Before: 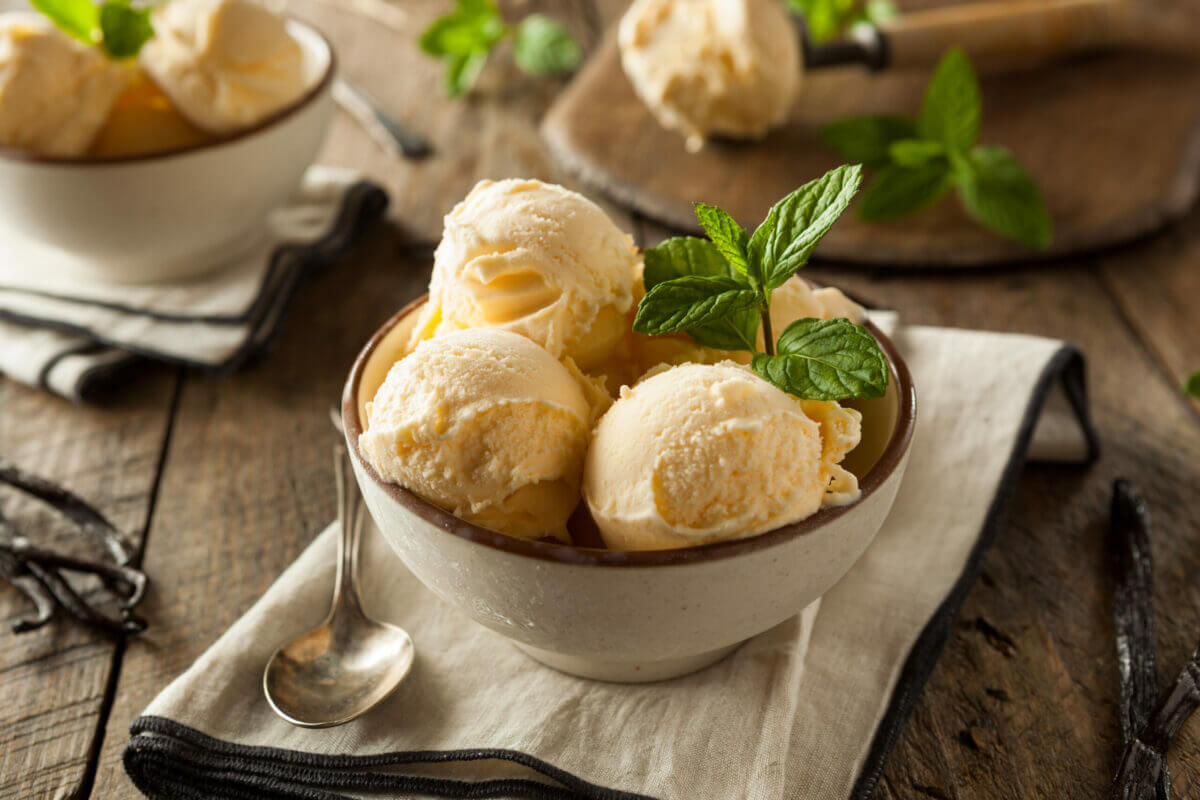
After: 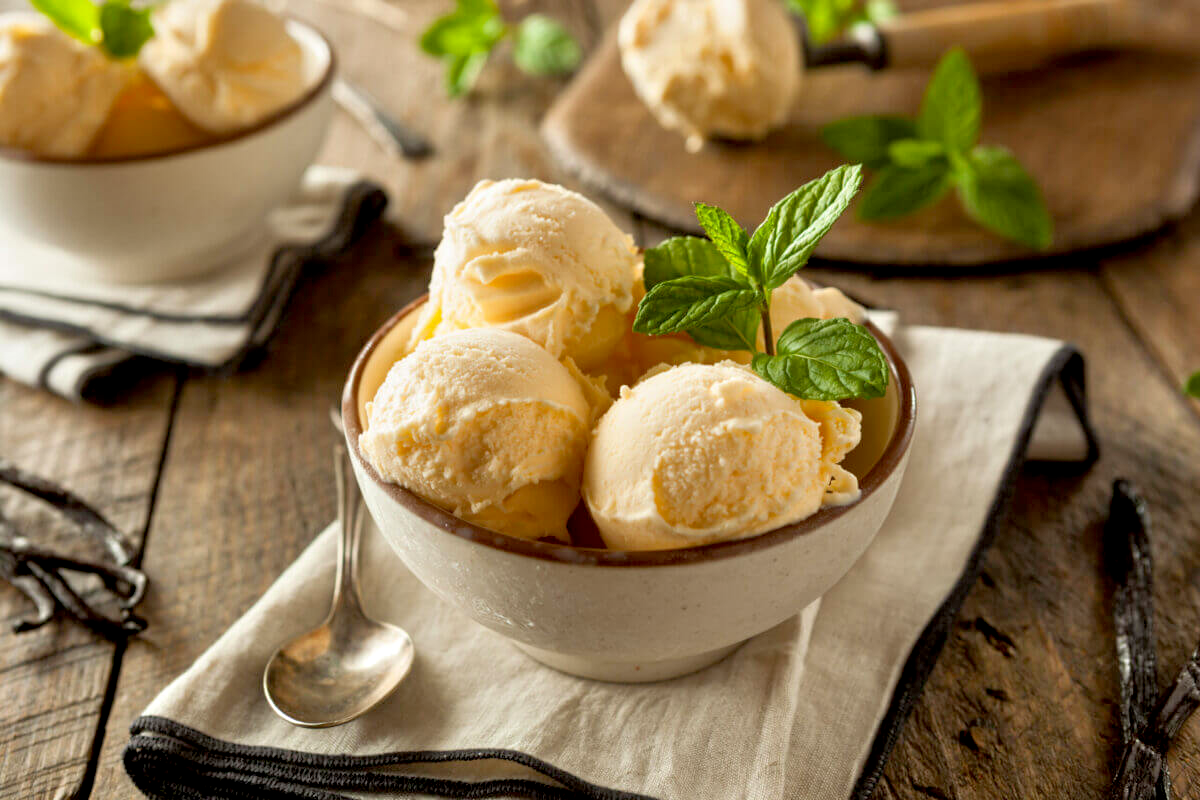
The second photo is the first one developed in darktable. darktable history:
exposure: black level correction 0.005, exposure 0.001 EV, compensate highlight preservation false
tone equalizer: -8 EV 1 EV, -7 EV 1 EV, -6 EV 1 EV, -5 EV 1 EV, -4 EV 1 EV, -3 EV 0.75 EV, -2 EV 0.5 EV, -1 EV 0.25 EV
